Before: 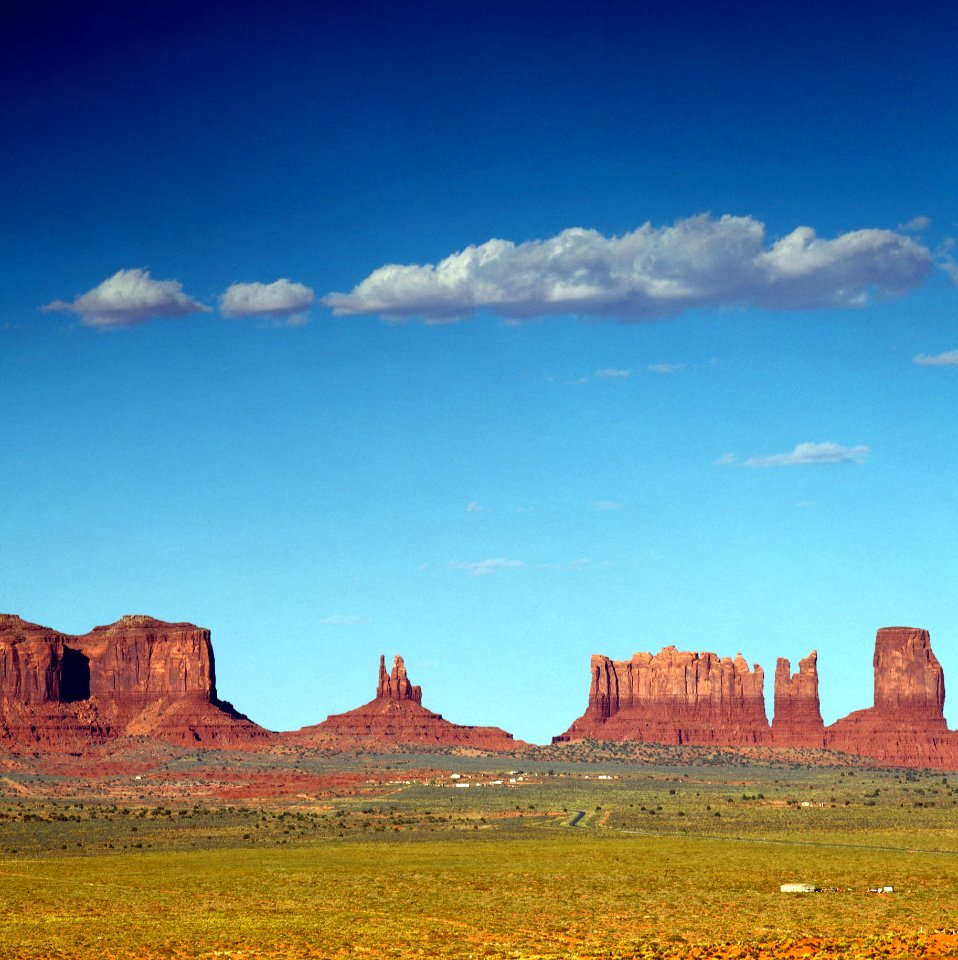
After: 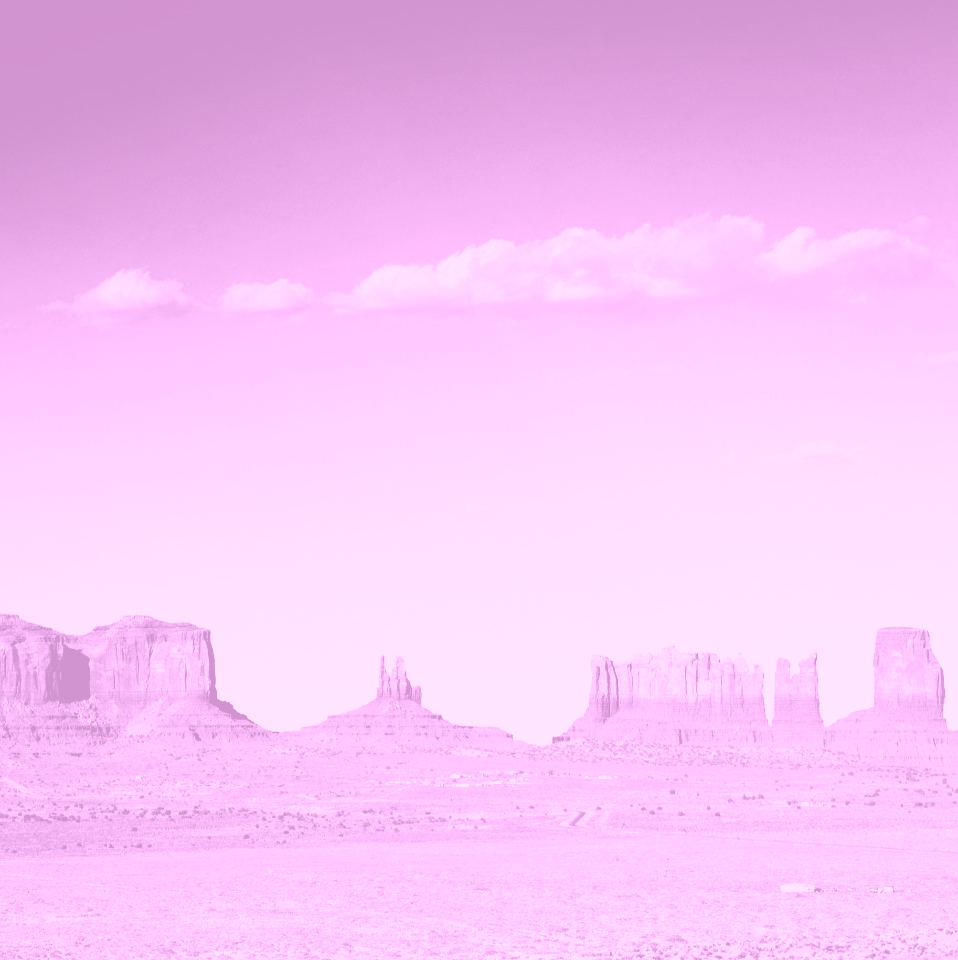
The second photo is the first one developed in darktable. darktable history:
tone curve: curves: ch0 [(0, 0.016) (0.11, 0.039) (0.259, 0.235) (0.383, 0.437) (0.499, 0.597) (0.733, 0.867) (0.843, 0.948) (1, 1)], color space Lab, linked channels, preserve colors none
colorize: hue 331.2°, saturation 75%, source mix 30.28%, lightness 70.52%, version 1
color balance rgb: perceptual saturation grading › global saturation 10%, global vibrance 10%
